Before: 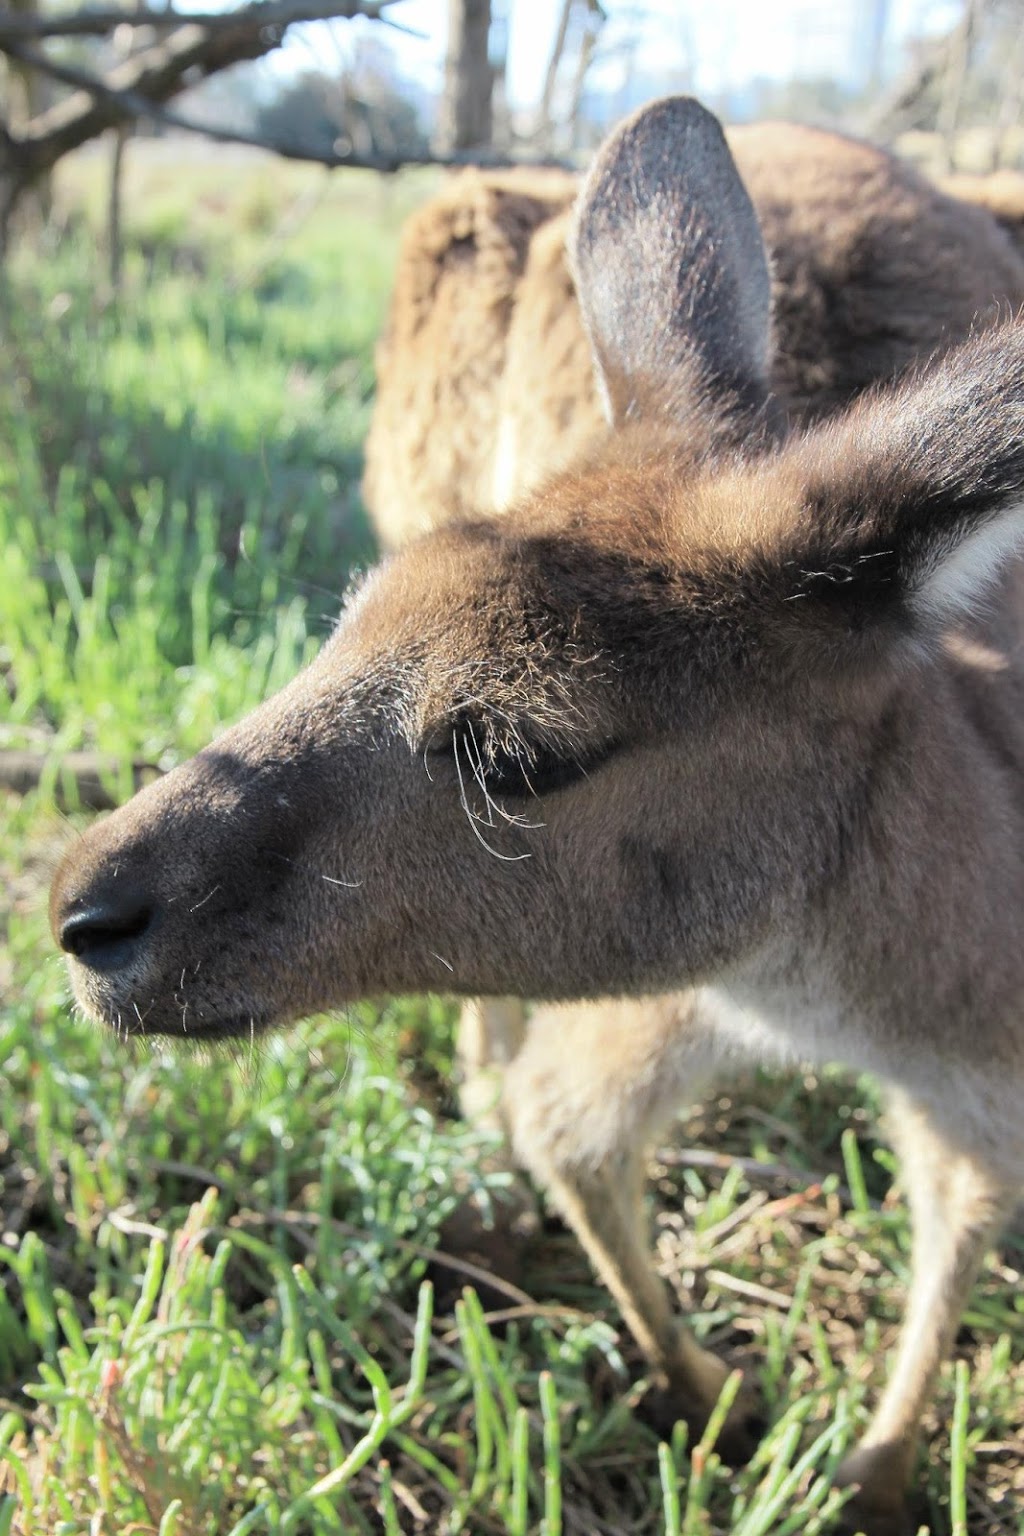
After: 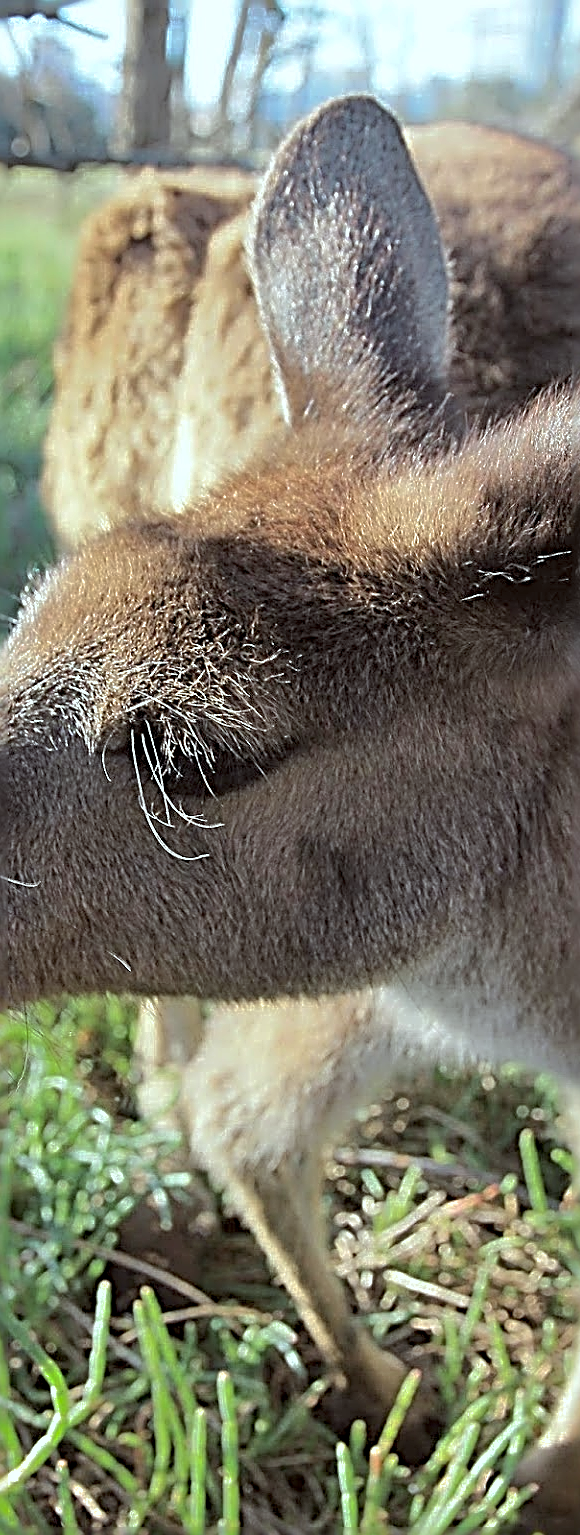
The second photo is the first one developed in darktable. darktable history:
crop: left 31.498%, top 0.016%, right 11.79%
color correction: highlights a* -5.07, highlights b* -4.47, shadows a* 4.08, shadows b* 4.13
shadows and highlights: shadows 39.83, highlights -59.75
sharpen: radius 3.139, amount 1.725
